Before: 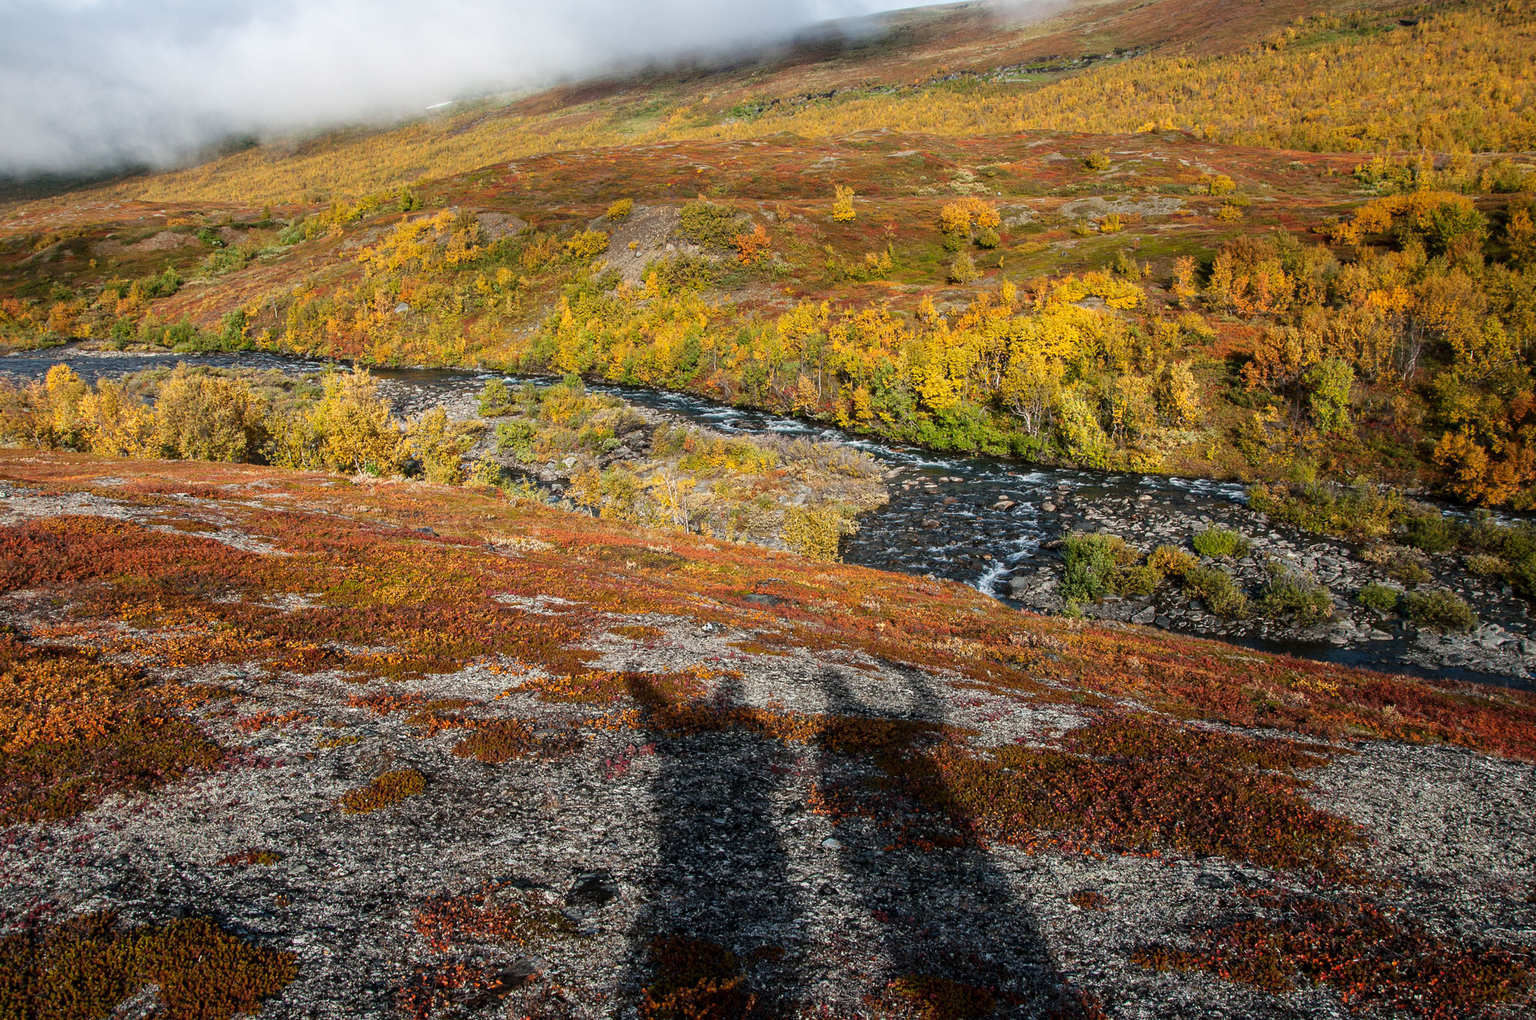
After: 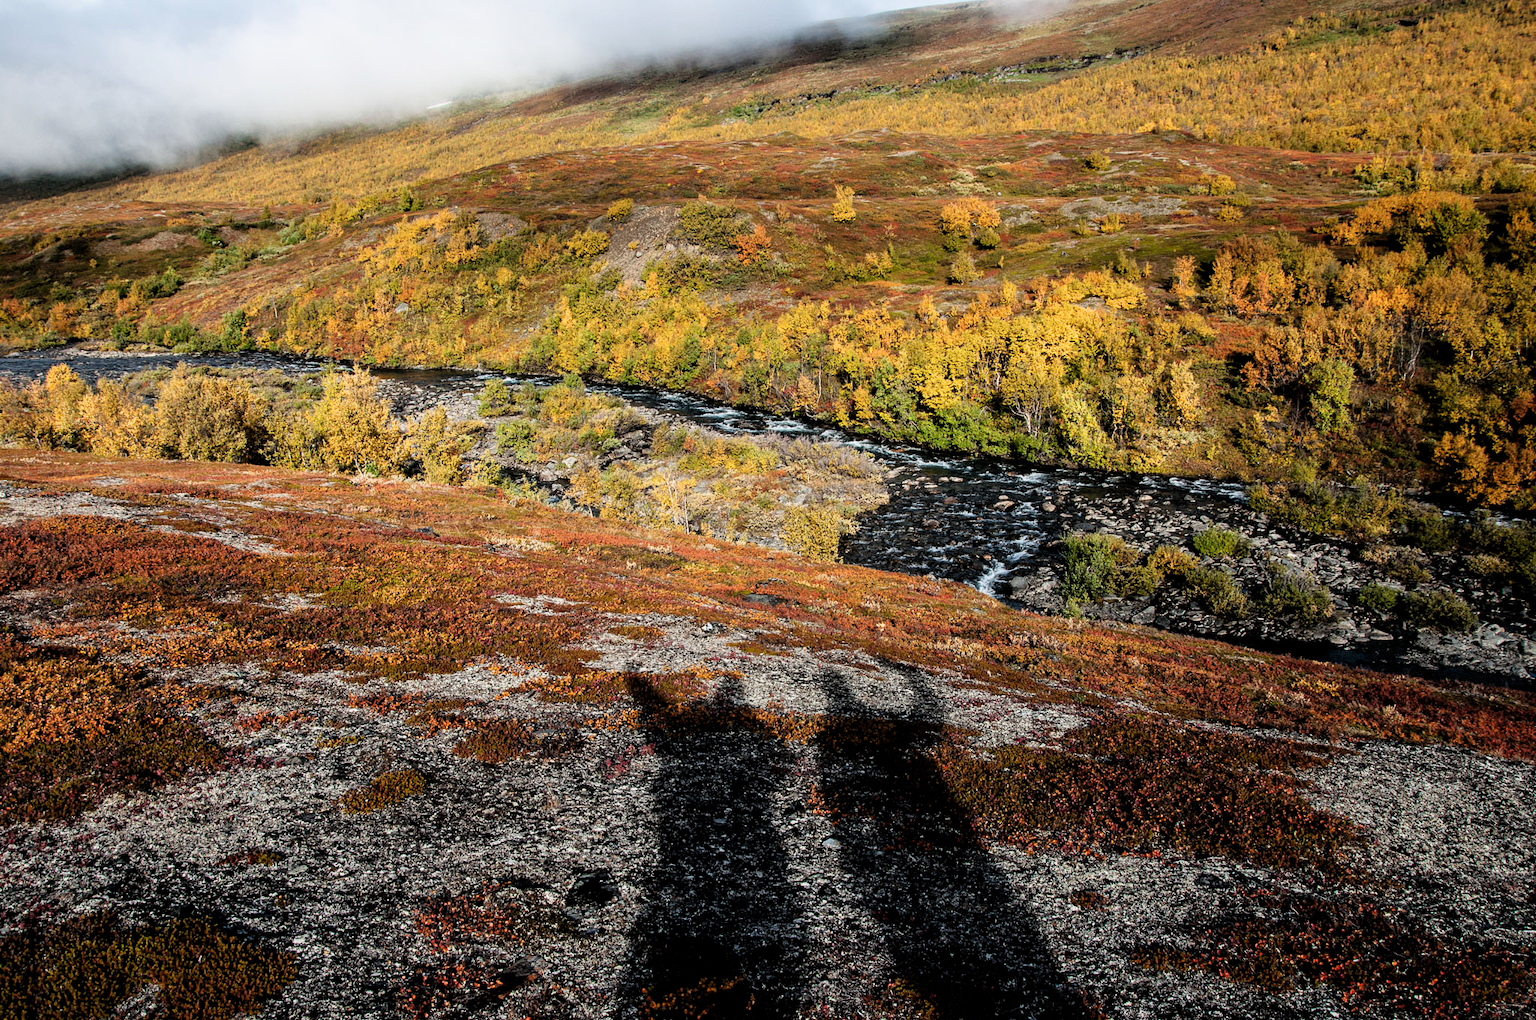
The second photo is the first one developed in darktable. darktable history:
filmic rgb: middle gray luminance 8.62%, black relative exposure -6.36 EV, white relative exposure 2.73 EV, target black luminance 0%, hardness 4.79, latitude 73.31%, contrast 1.341, shadows ↔ highlights balance 9.4%
